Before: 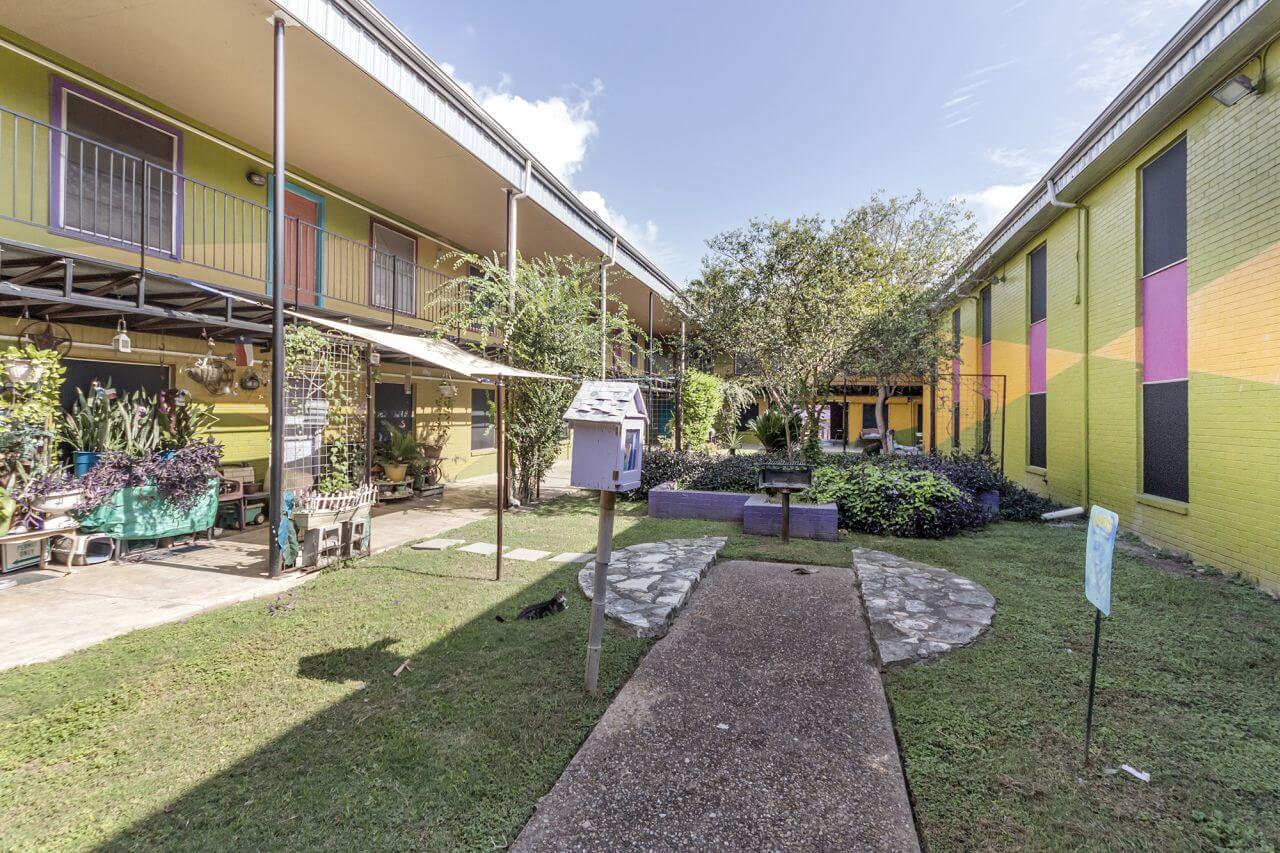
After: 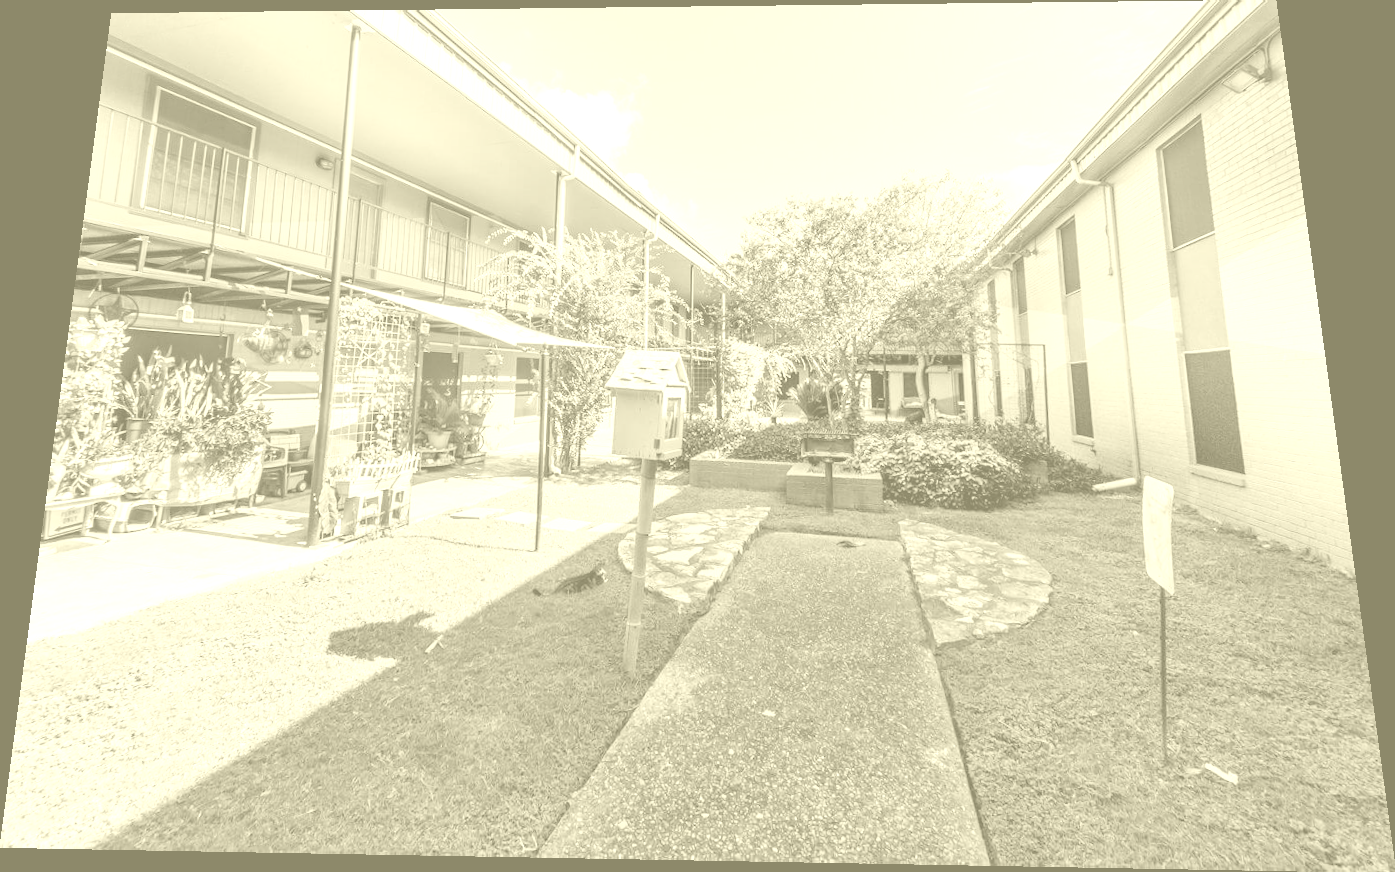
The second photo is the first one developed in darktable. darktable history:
contrast brightness saturation: contrast 0.15, brightness 0.05
rotate and perspective: rotation 0.128°, lens shift (vertical) -0.181, lens shift (horizontal) -0.044, shear 0.001, automatic cropping off
exposure: exposure 0.564 EV, compensate highlight preservation false
colorize: hue 43.2°, saturation 40%, version 1
